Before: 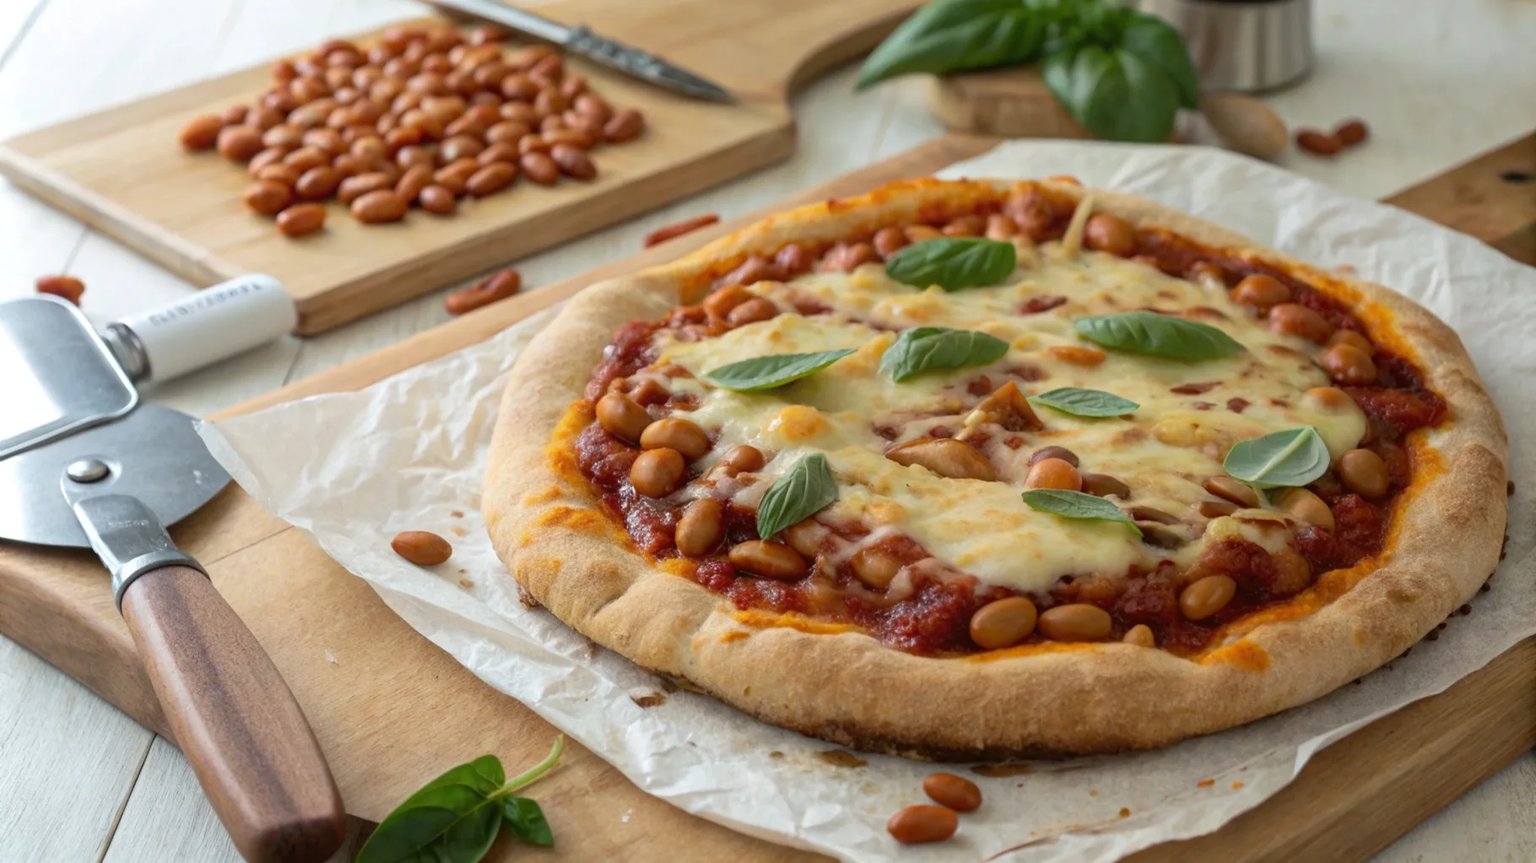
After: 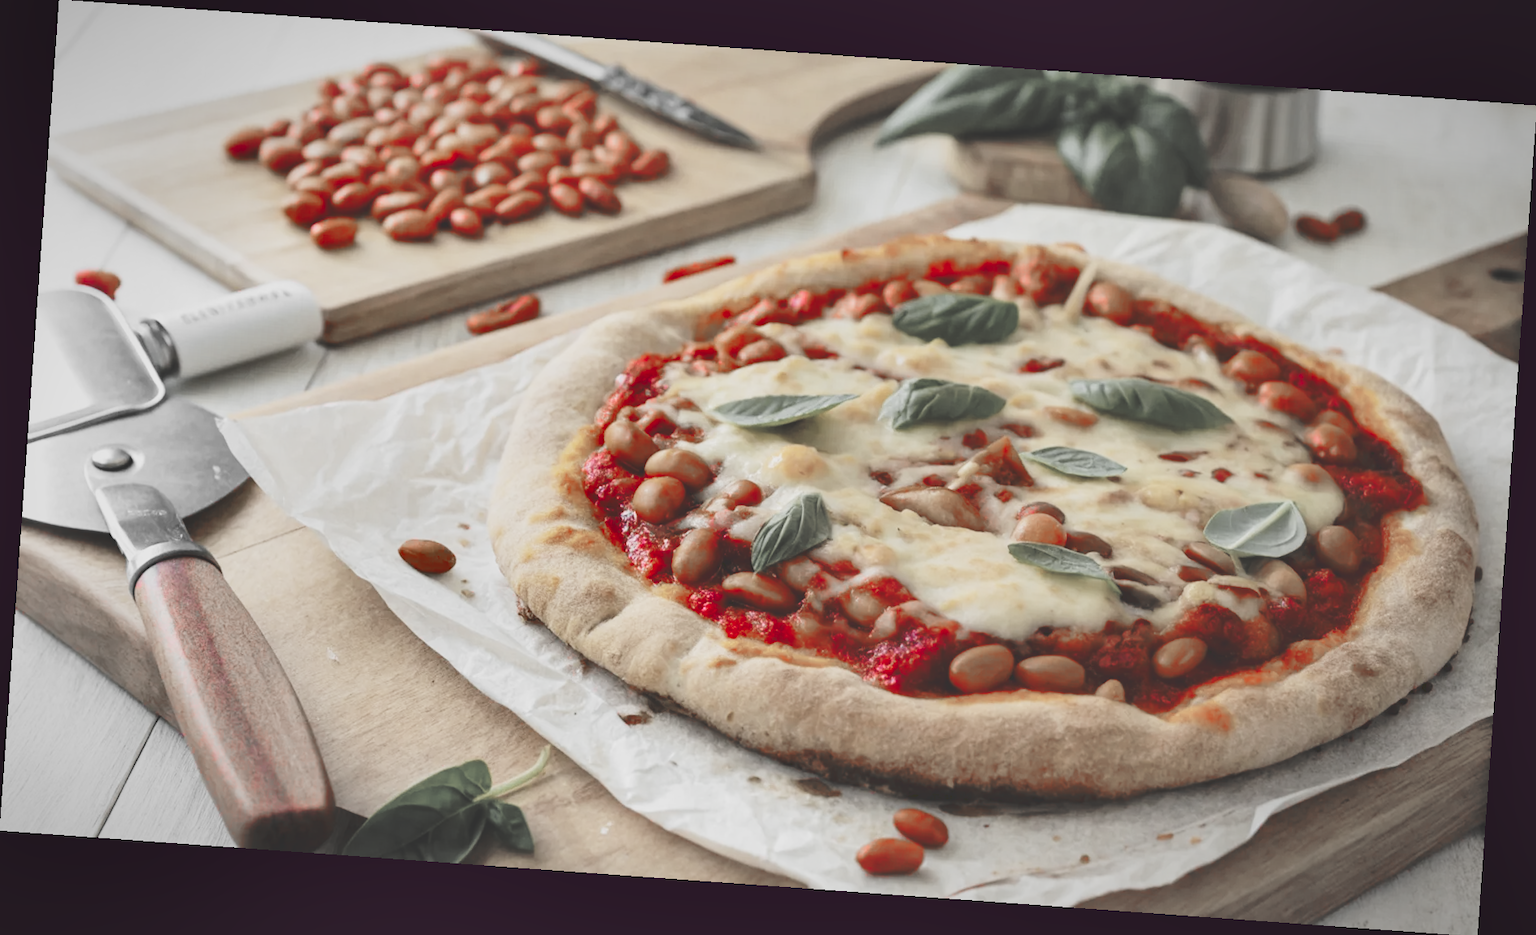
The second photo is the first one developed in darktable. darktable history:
filmic rgb: black relative exposure -7.65 EV, white relative exposure 4.56 EV, hardness 3.61, color science v6 (2022)
tone curve: curves: ch0 [(0, 0) (0.003, 0.203) (0.011, 0.203) (0.025, 0.21) (0.044, 0.22) (0.069, 0.231) (0.1, 0.243) (0.136, 0.255) (0.177, 0.277) (0.224, 0.305) (0.277, 0.346) (0.335, 0.412) (0.399, 0.492) (0.468, 0.571) (0.543, 0.658) (0.623, 0.75) (0.709, 0.837) (0.801, 0.905) (0.898, 0.955) (1, 1)], preserve colors none
tone equalizer: on, module defaults
color zones: curves: ch1 [(0, 0.831) (0.08, 0.771) (0.157, 0.268) (0.241, 0.207) (0.562, -0.005) (0.714, -0.013) (0.876, 0.01) (1, 0.831)]
vignetting: fall-off radius 60%, automatic ratio true
rotate and perspective: rotation 4.1°, automatic cropping off
shadows and highlights: soften with gaussian
